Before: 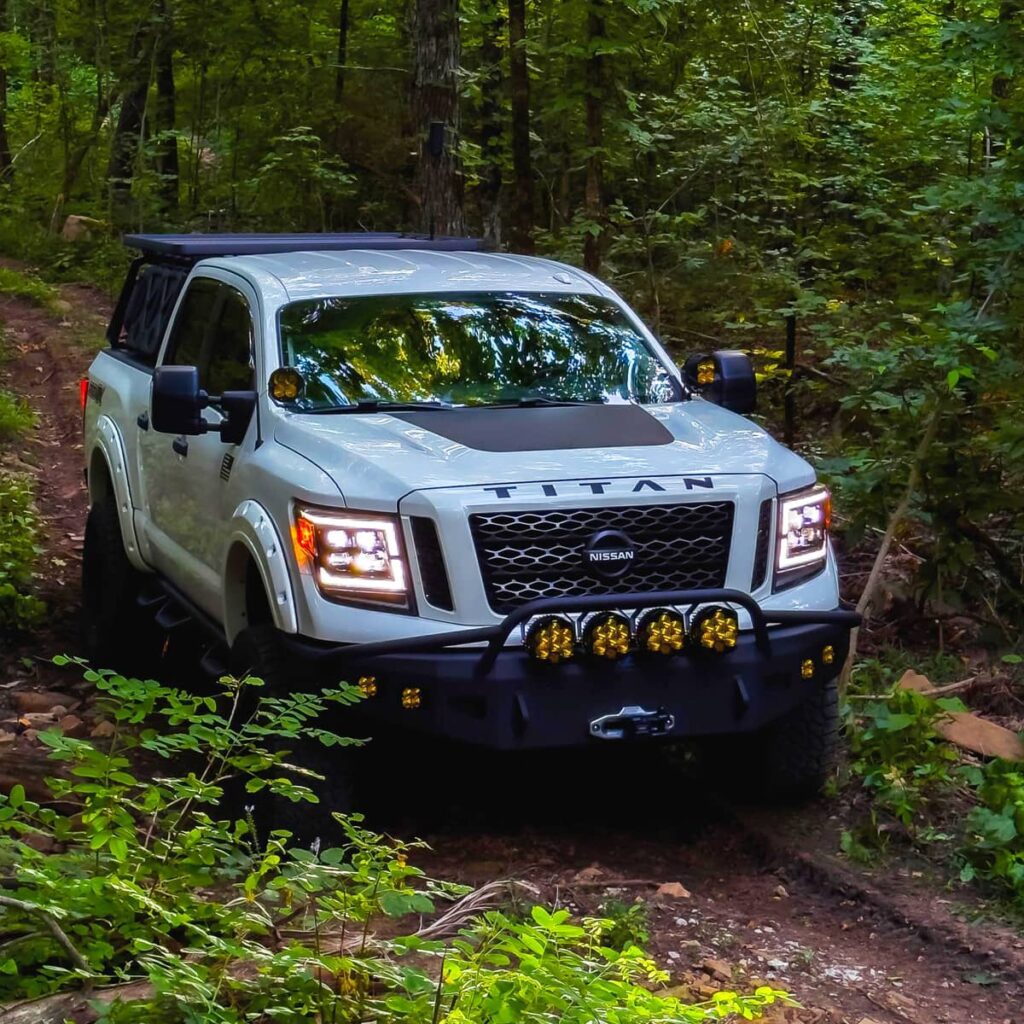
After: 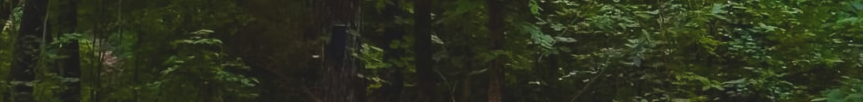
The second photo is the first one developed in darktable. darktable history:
contrast brightness saturation: contrast 0.04, saturation 0.07
crop and rotate: left 9.644%, top 9.491%, right 6.021%, bottom 80.509%
tone curve: curves: ch0 [(0, 0.028) (0.138, 0.156) (0.468, 0.516) (0.754, 0.823) (1, 1)], color space Lab, linked channels, preserve colors none
exposure: black level correction -0.016, exposure -1.018 EV, compensate highlight preservation false
